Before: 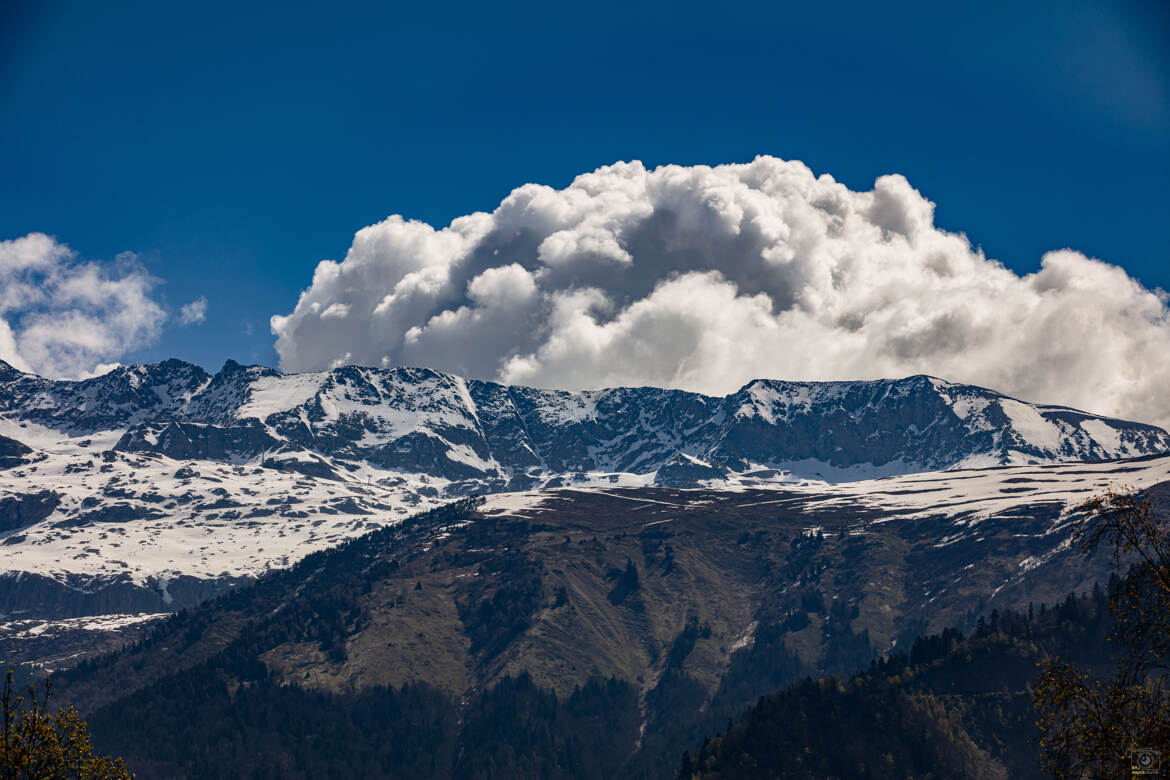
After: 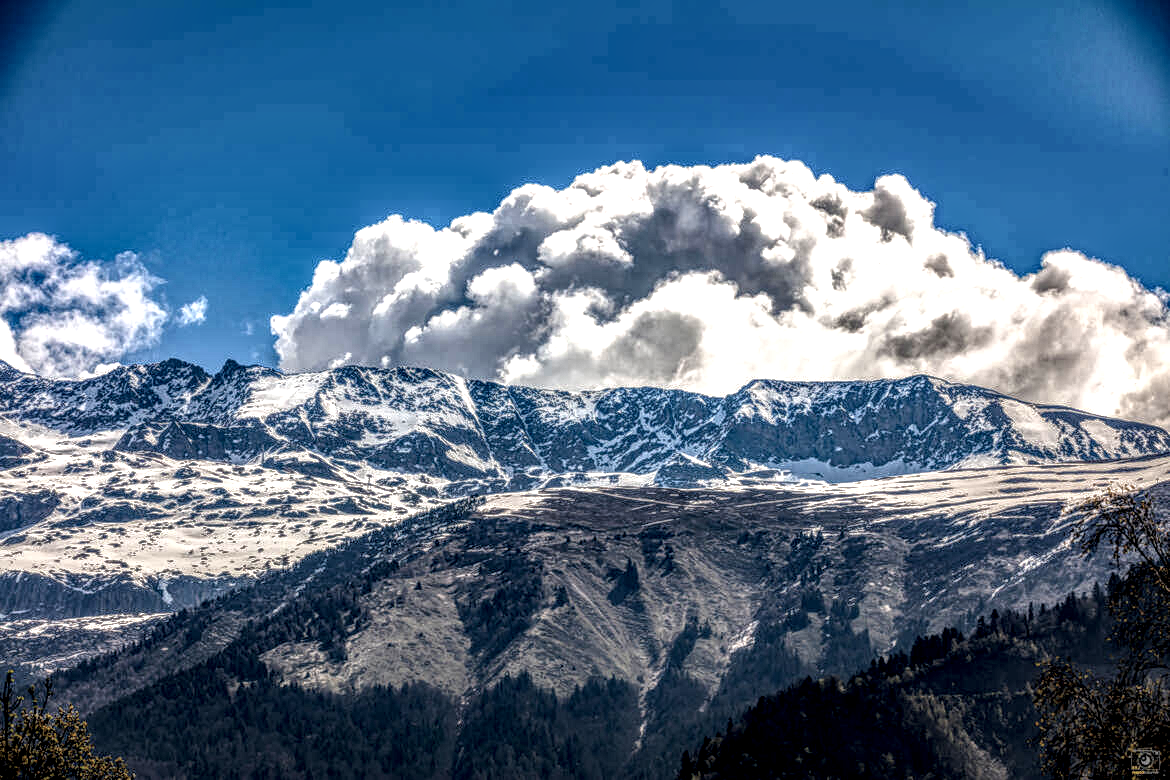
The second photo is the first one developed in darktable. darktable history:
tone equalizer: -8 EV -0.785 EV, -7 EV -0.724 EV, -6 EV -0.566 EV, -5 EV -0.397 EV, -3 EV 0.377 EV, -2 EV 0.6 EV, -1 EV 0.695 EV, +0 EV 0.773 EV
local contrast: highlights 0%, shadows 0%, detail 299%, midtone range 0.294
